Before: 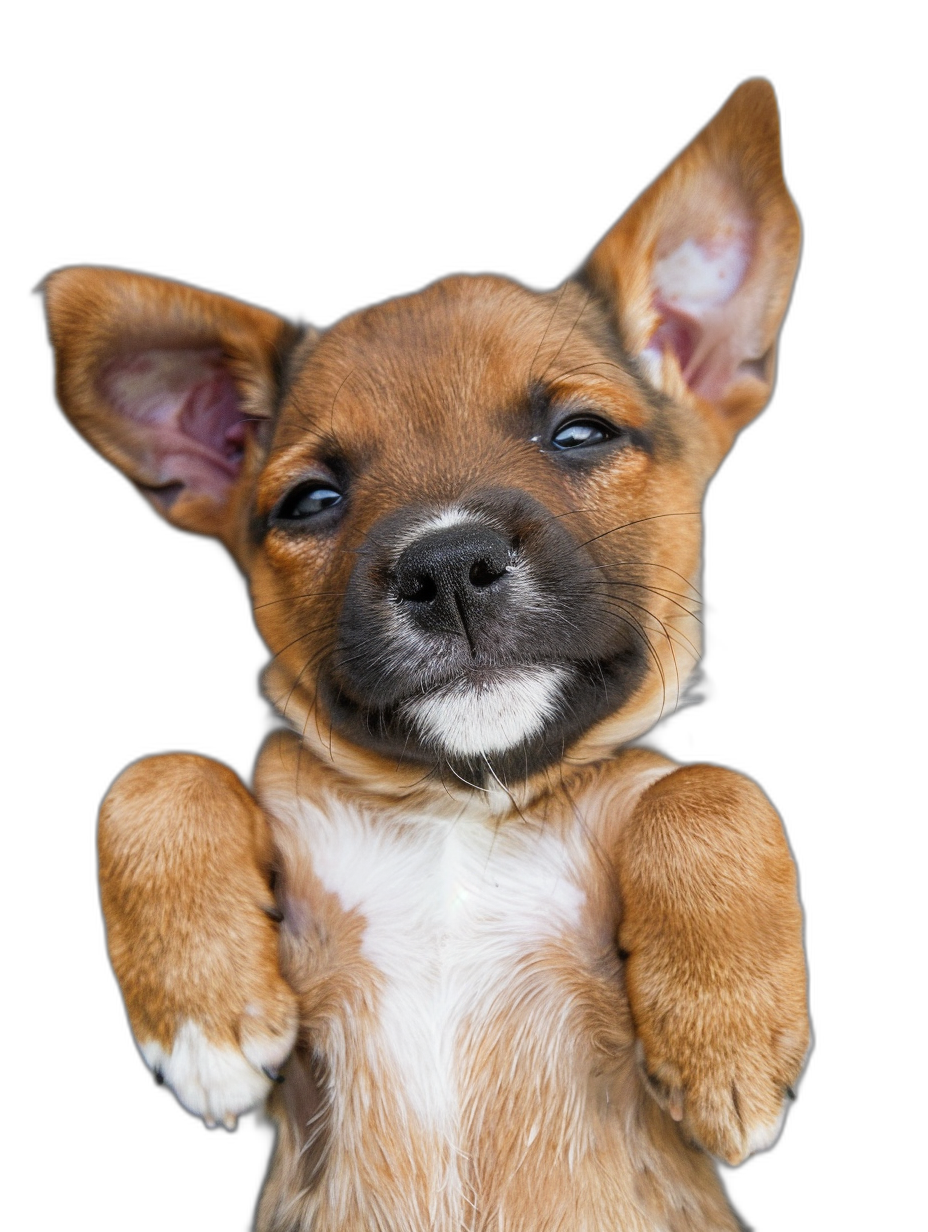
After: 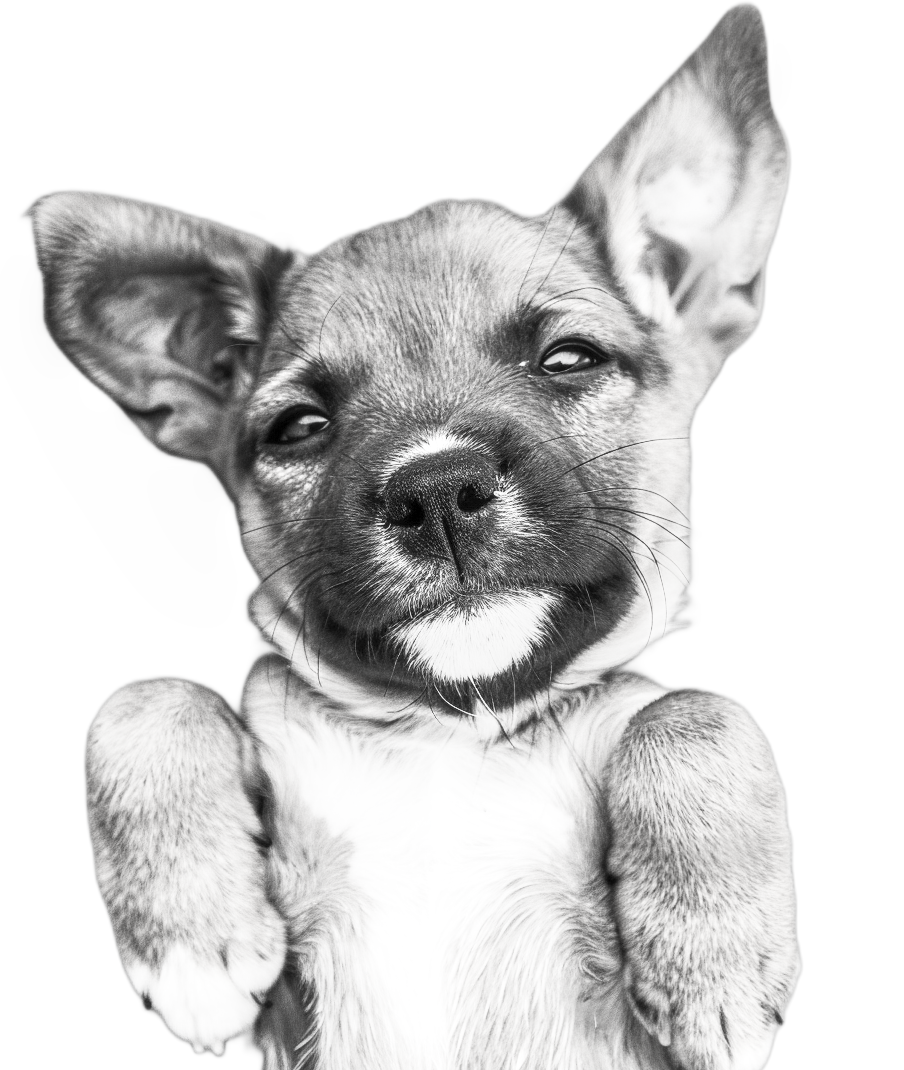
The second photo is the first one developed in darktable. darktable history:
contrast brightness saturation: contrast 0.527, brightness 0.47, saturation -0.983
crop: left 1.296%, top 6.11%, right 1.263%, bottom 6.969%
local contrast: on, module defaults
